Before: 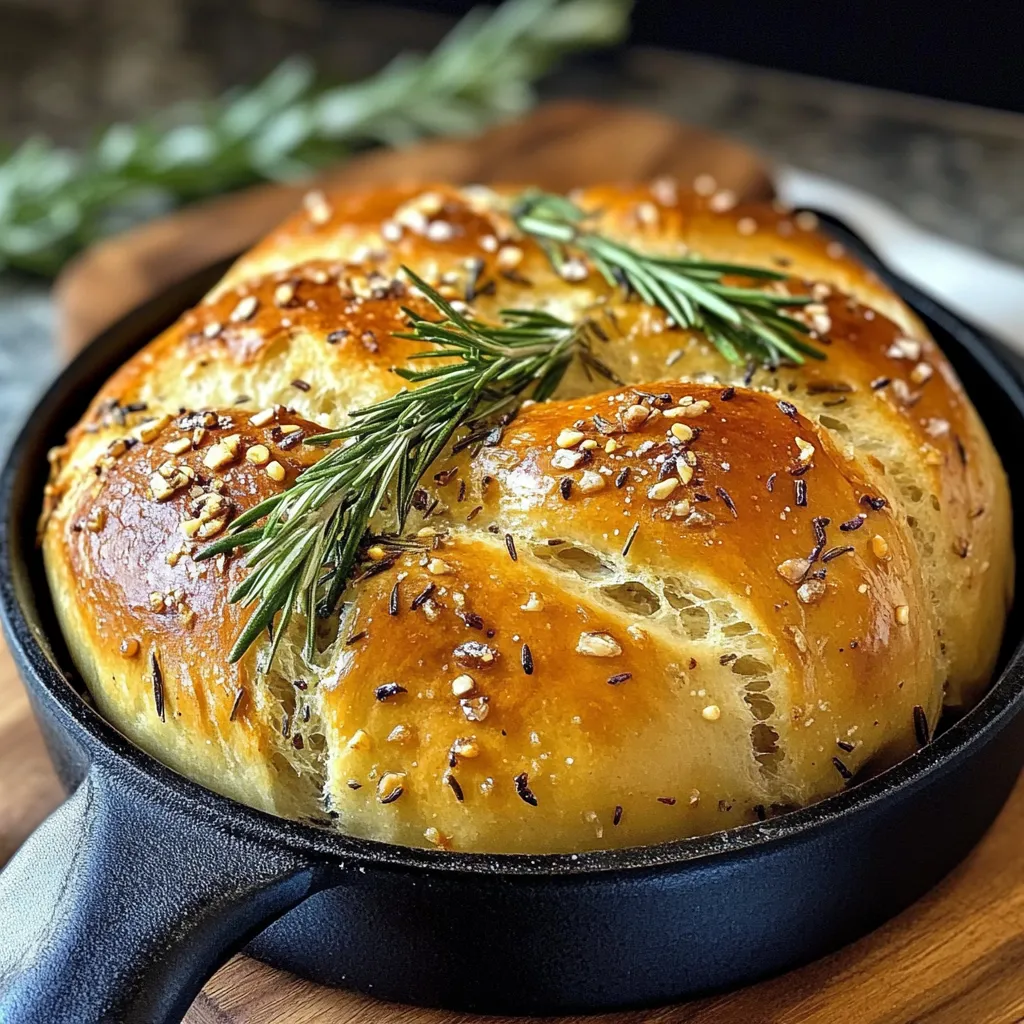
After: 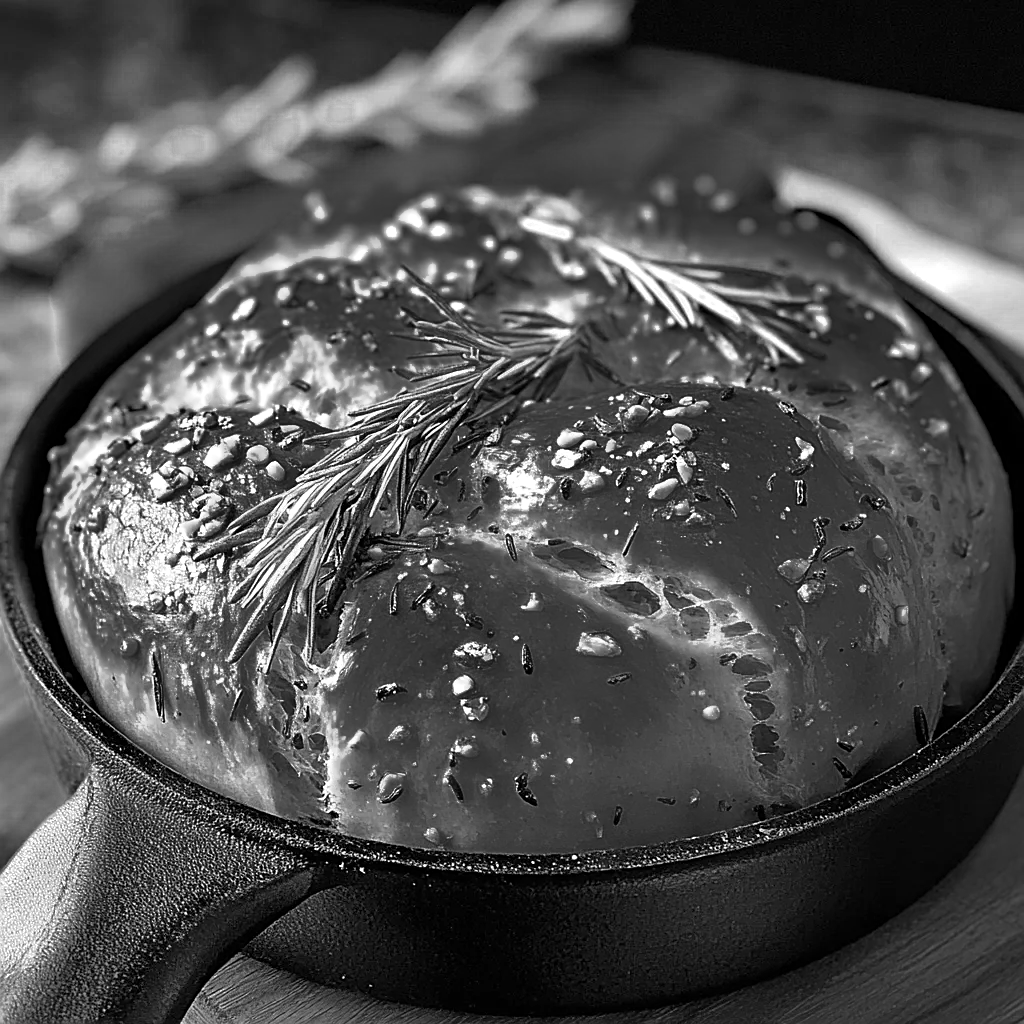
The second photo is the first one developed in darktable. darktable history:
color zones: curves: ch0 [(0.002, 0.429) (0.121, 0.212) (0.198, 0.113) (0.276, 0.344) (0.331, 0.541) (0.41, 0.56) (0.482, 0.289) (0.619, 0.227) (0.721, 0.18) (0.821, 0.435) (0.928, 0.555) (1, 0.587)]; ch1 [(0, 0) (0.143, 0) (0.286, 0) (0.429, 0) (0.571, 0) (0.714, 0) (0.857, 0)]
sharpen: on, module defaults
exposure: exposure 0.202 EV, compensate highlight preservation false
velvia: strength 14.91%
